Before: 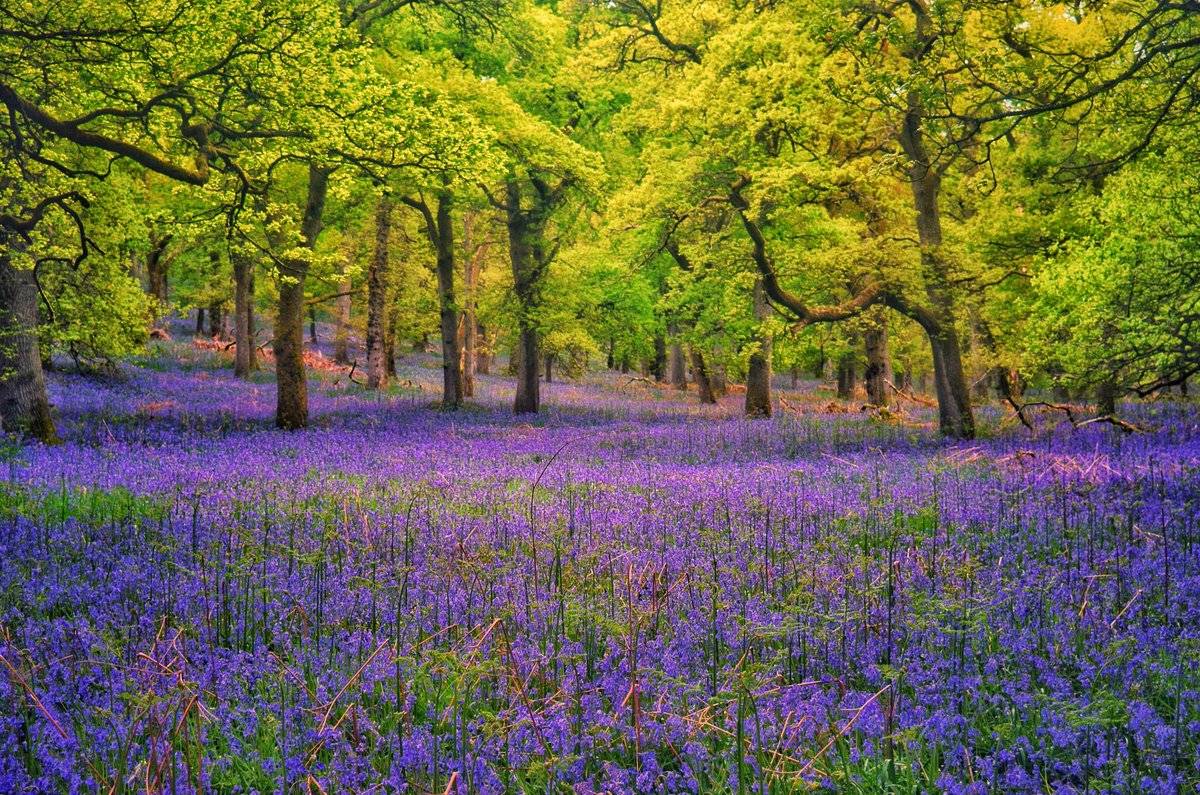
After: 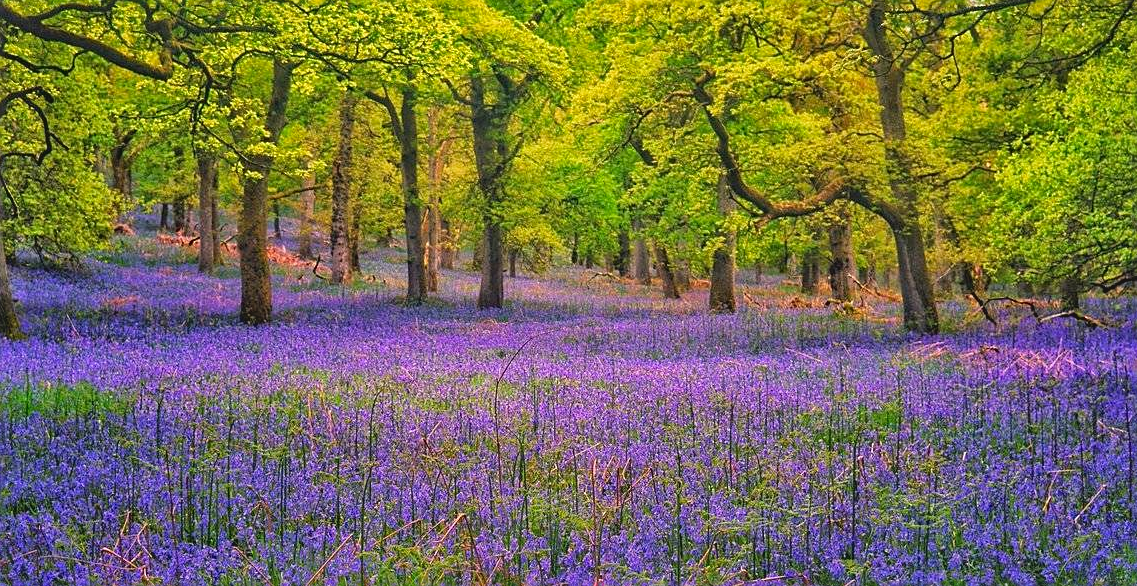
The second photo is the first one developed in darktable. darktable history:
crop and rotate: left 3.014%, top 13.375%, right 2.185%, bottom 12.809%
sharpen: on, module defaults
shadows and highlights: shadows 40.06, highlights -52.66, highlights color adjustment 39.57%, low approximation 0.01, soften with gaussian
contrast brightness saturation: contrast -0.093, brightness 0.042, saturation 0.076
